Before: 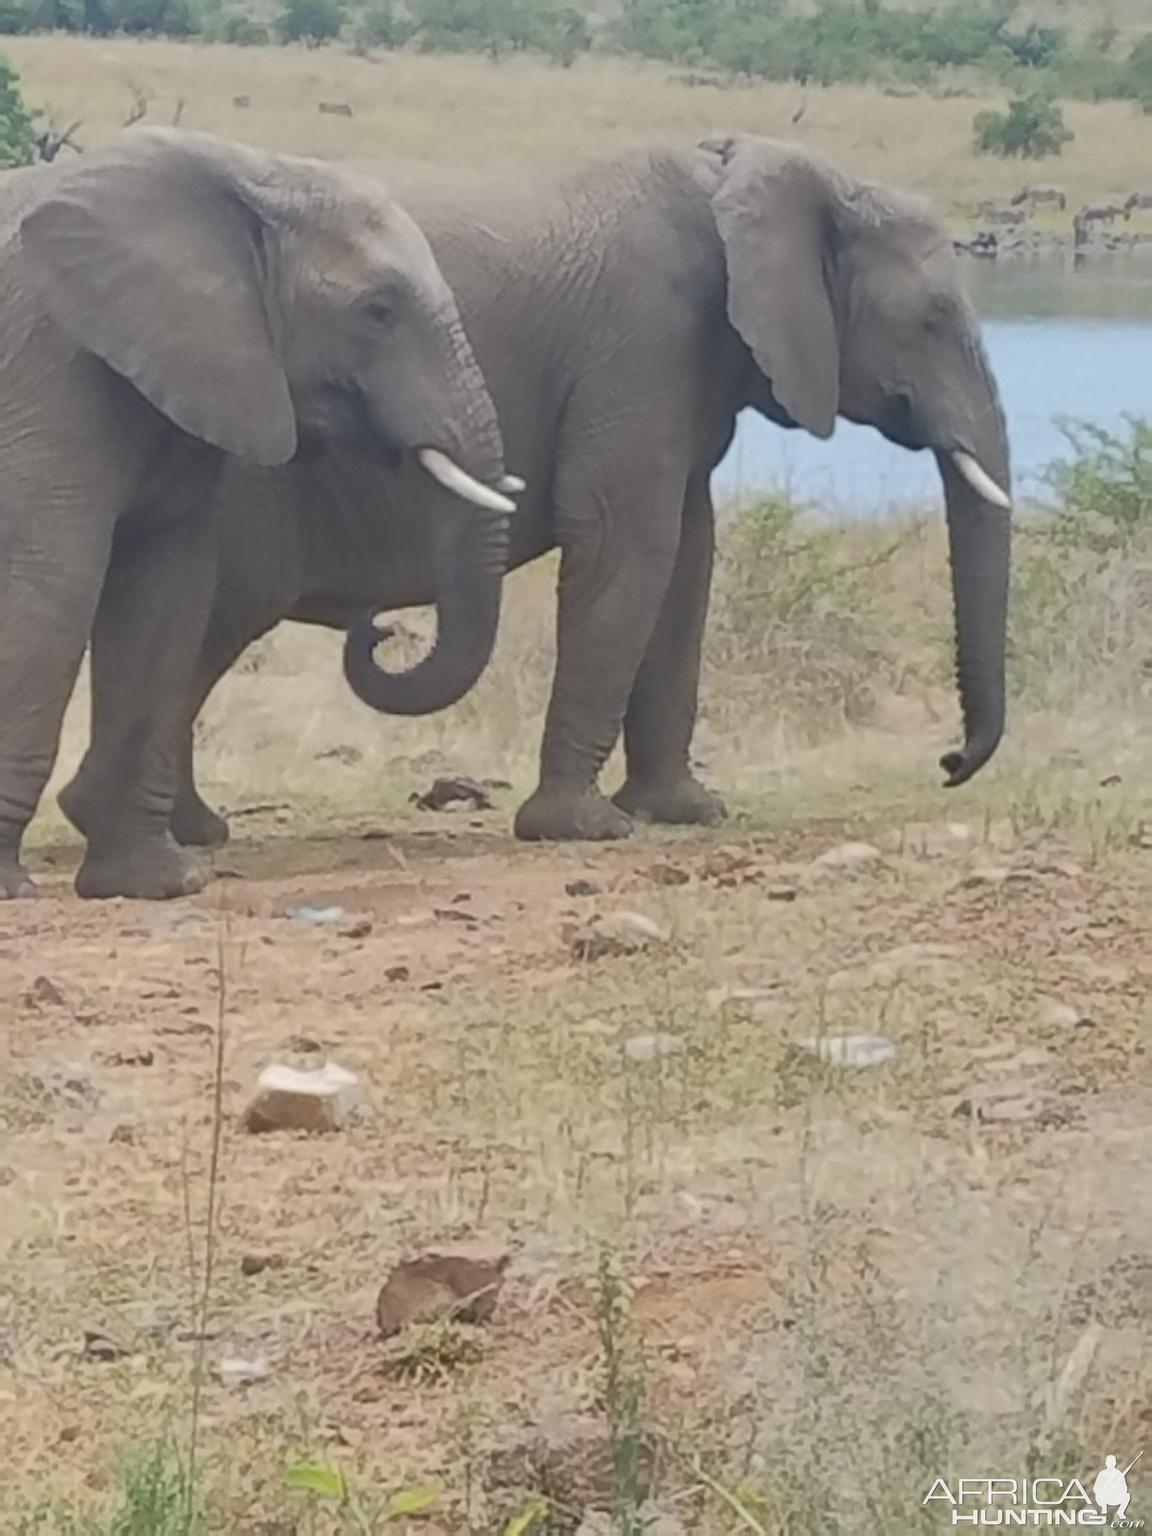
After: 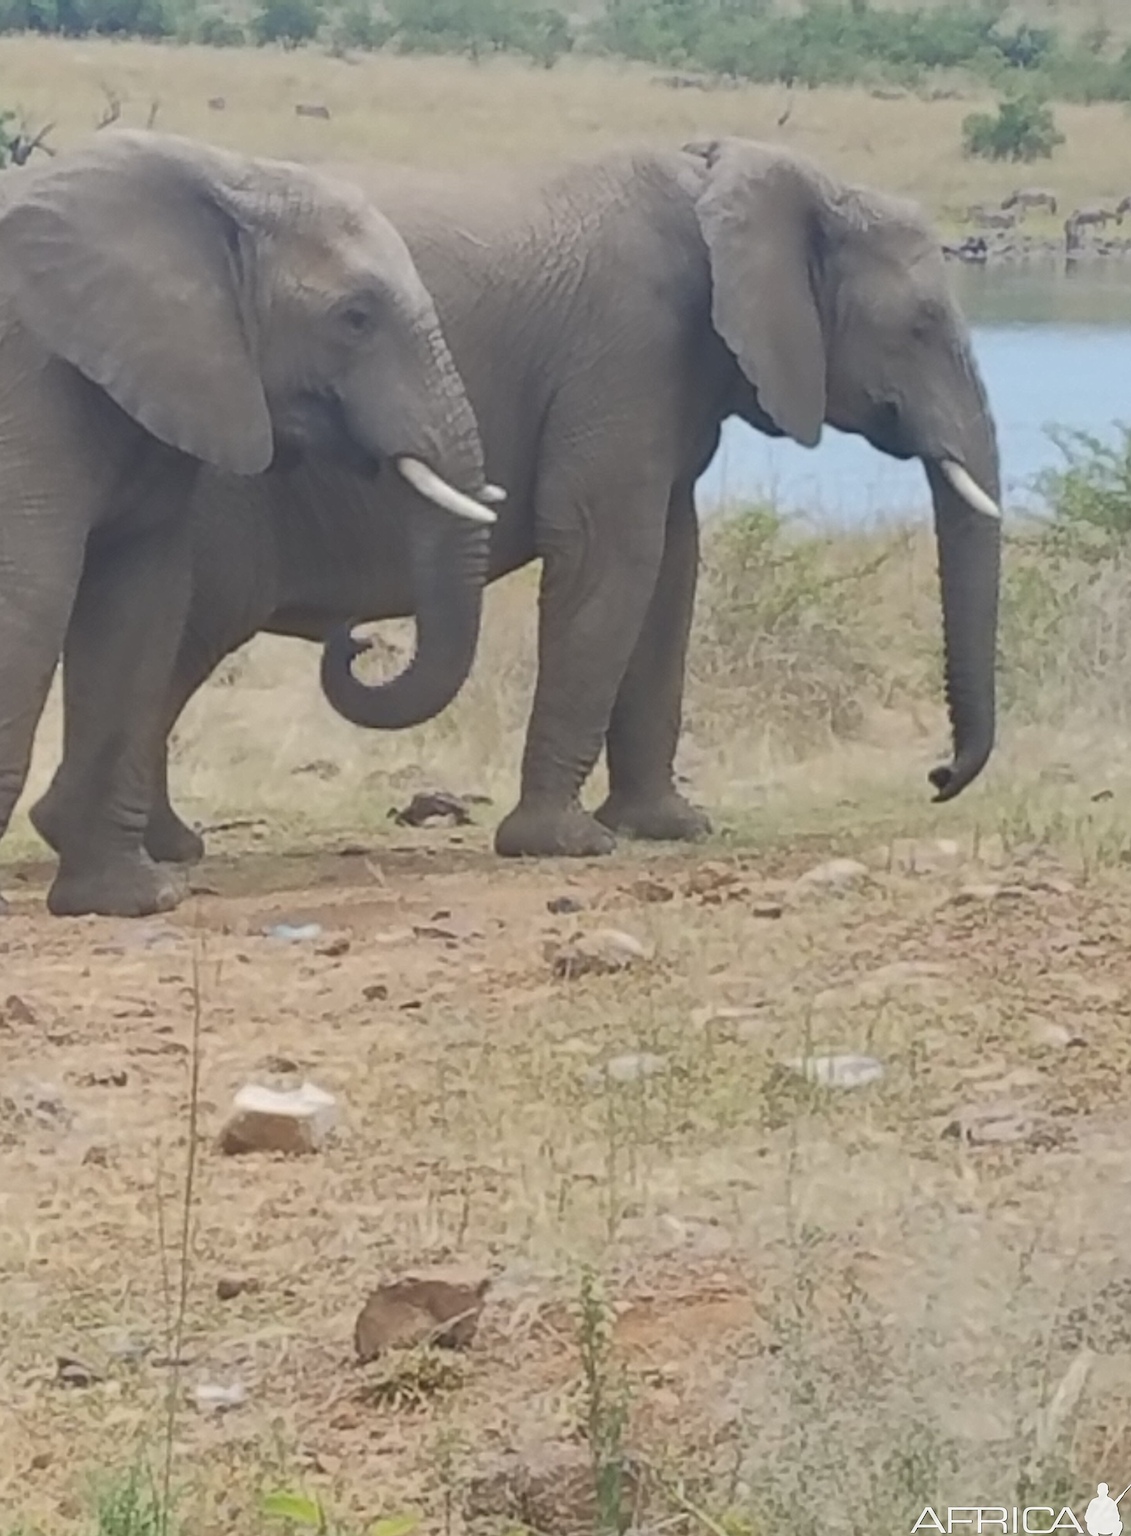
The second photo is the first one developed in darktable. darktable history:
crop and rotate: left 2.516%, right 1.041%, bottom 1.854%
sharpen: on, module defaults
